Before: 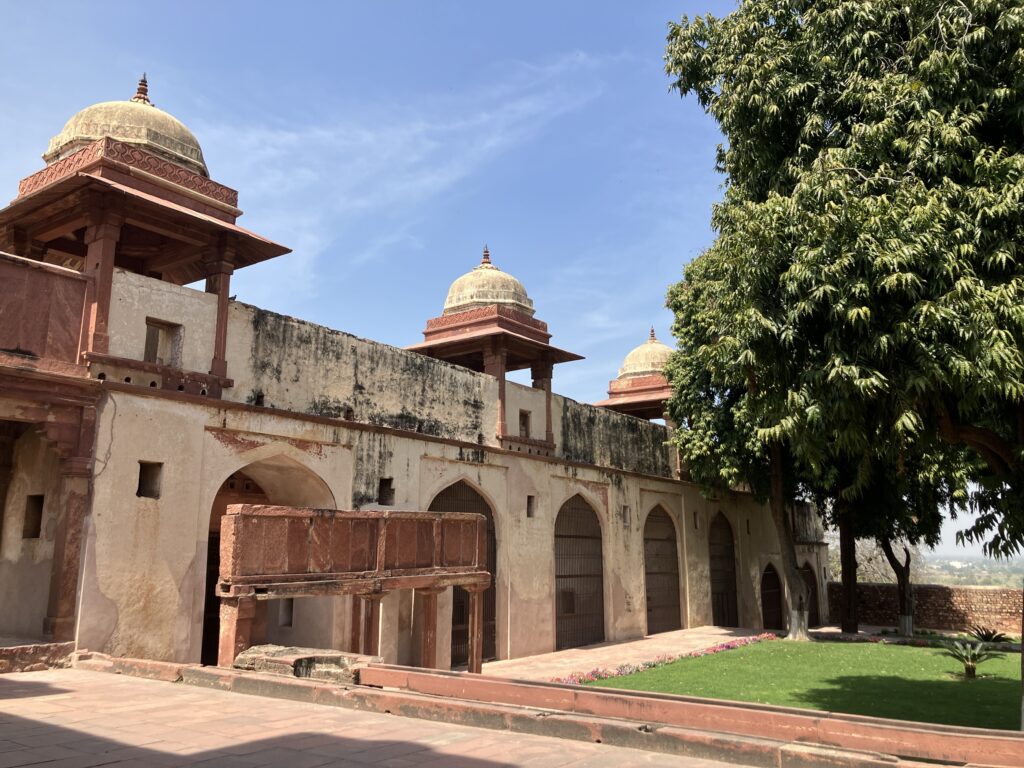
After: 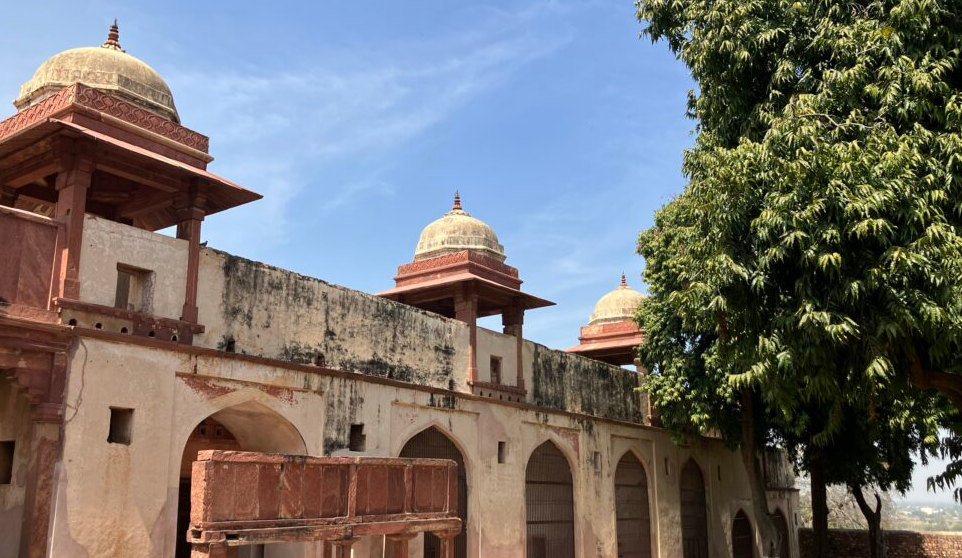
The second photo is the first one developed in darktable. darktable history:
crop: left 2.842%, top 7.134%, right 3.128%, bottom 20.148%
